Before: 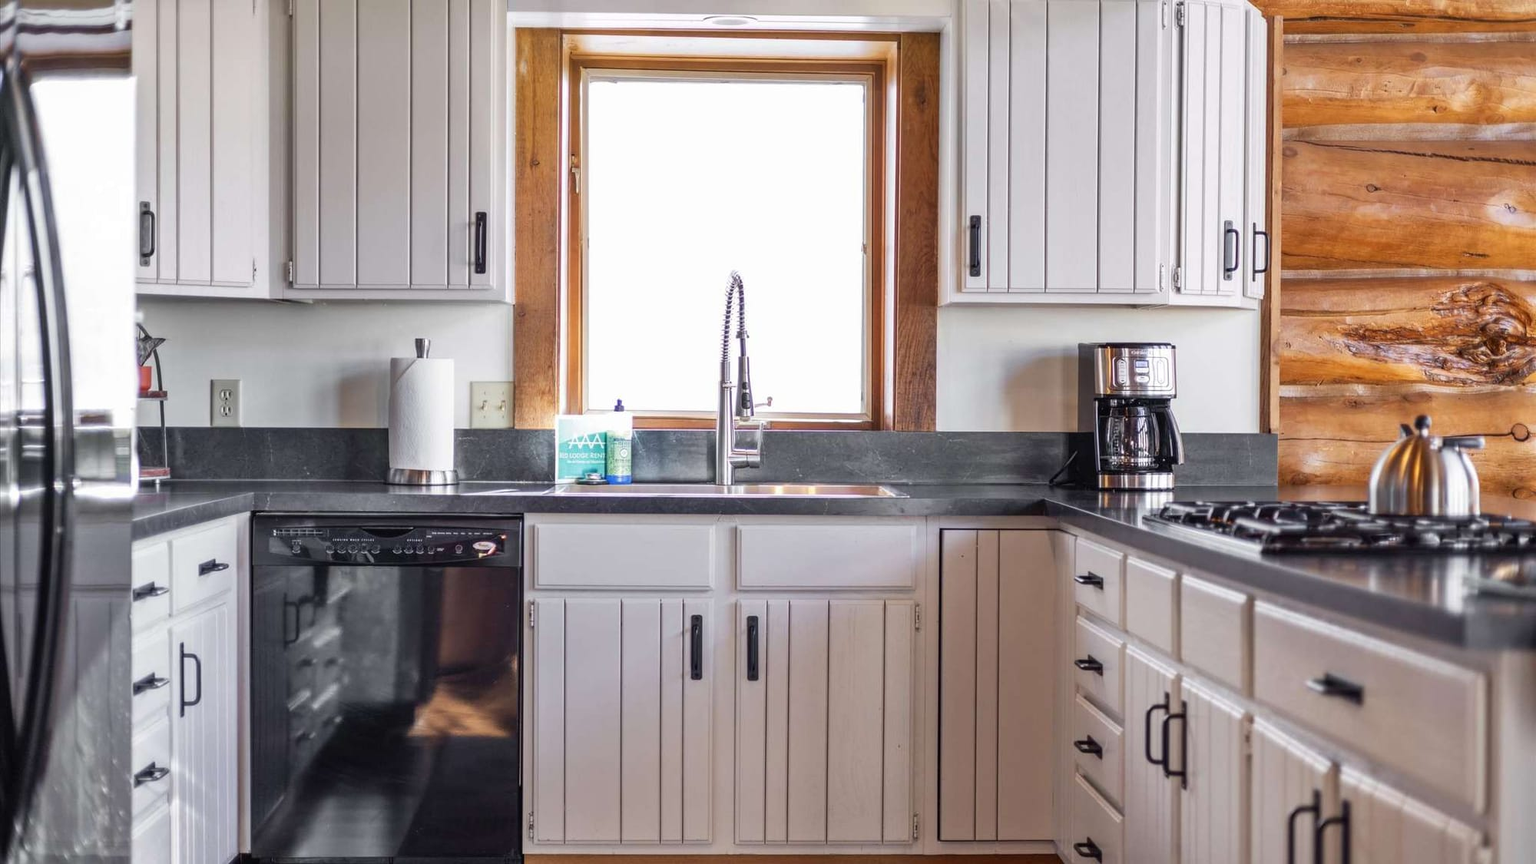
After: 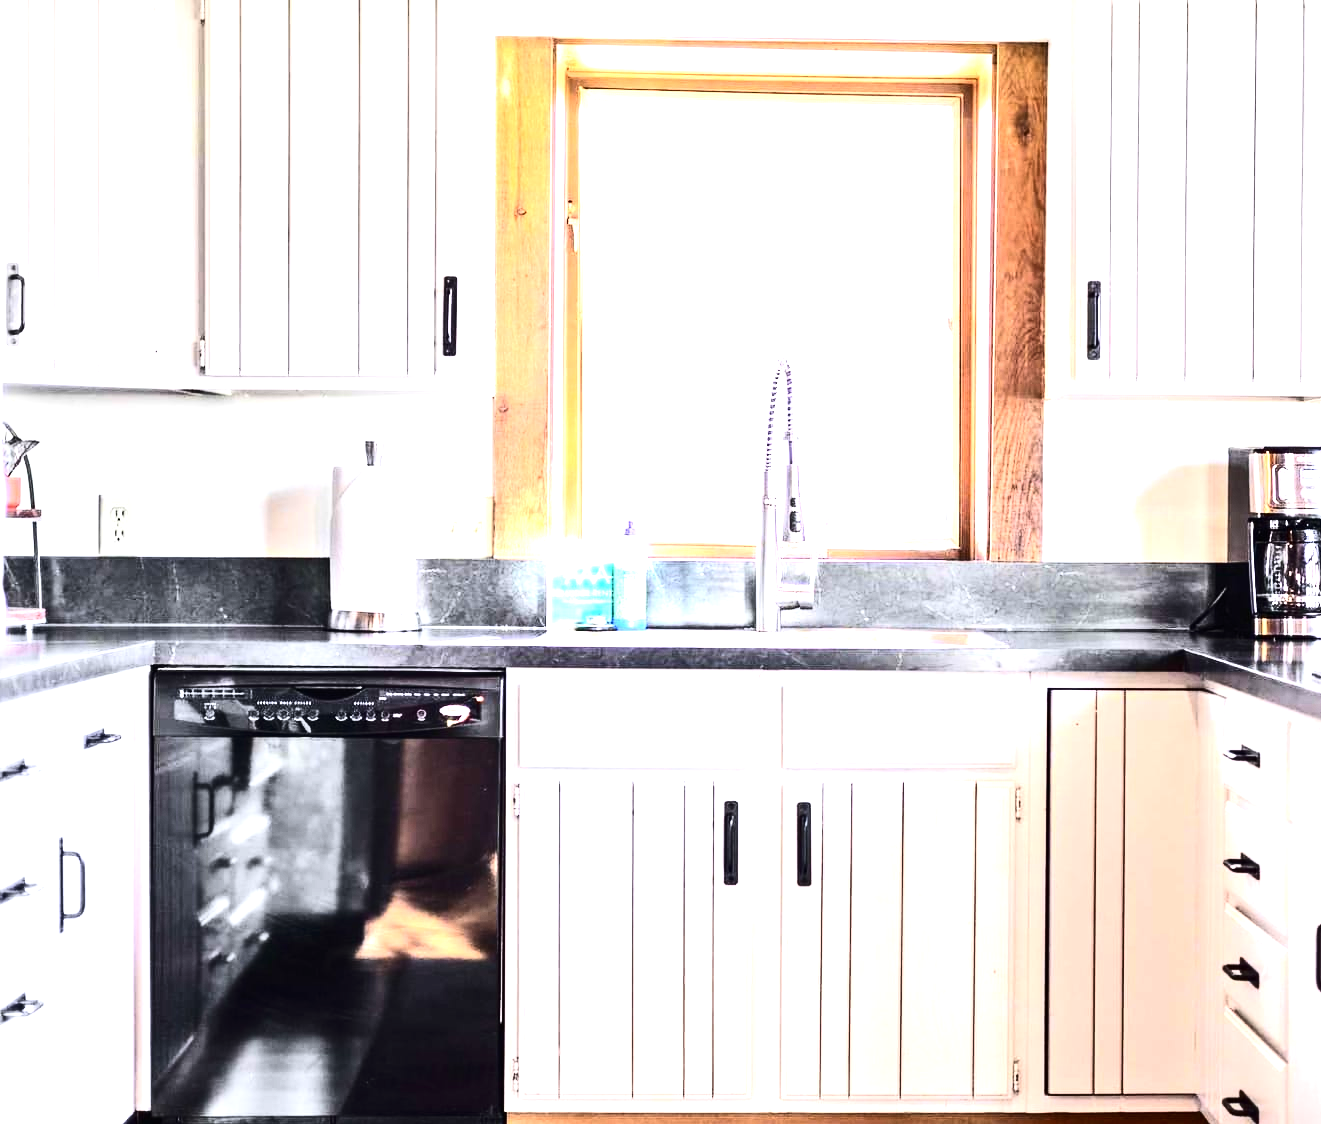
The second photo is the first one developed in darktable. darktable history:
contrast brightness saturation: contrast 0.288
exposure: black level correction 0, exposure 1.2 EV, compensate highlight preservation false
tone equalizer: -8 EV -1.07 EV, -7 EV -0.976 EV, -6 EV -0.897 EV, -5 EV -0.611 EV, -3 EV 0.558 EV, -2 EV 0.888 EV, -1 EV 1.01 EV, +0 EV 1.08 EV, edges refinement/feathering 500, mask exposure compensation -1.57 EV, preserve details no
crop and rotate: left 8.811%, right 25.122%
